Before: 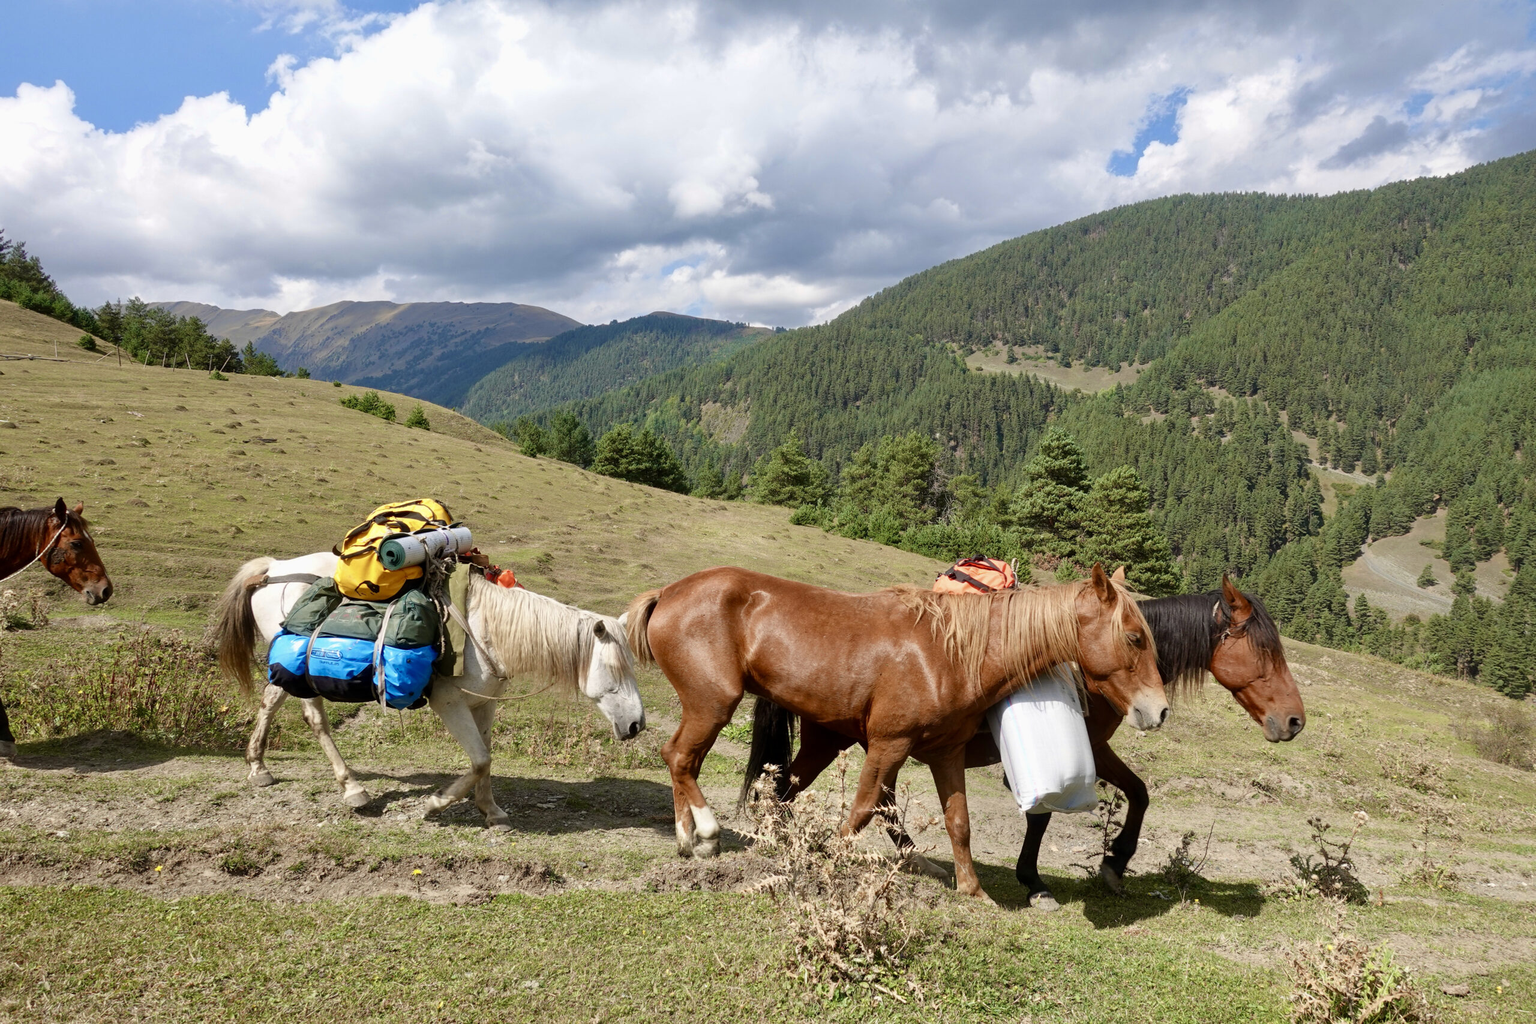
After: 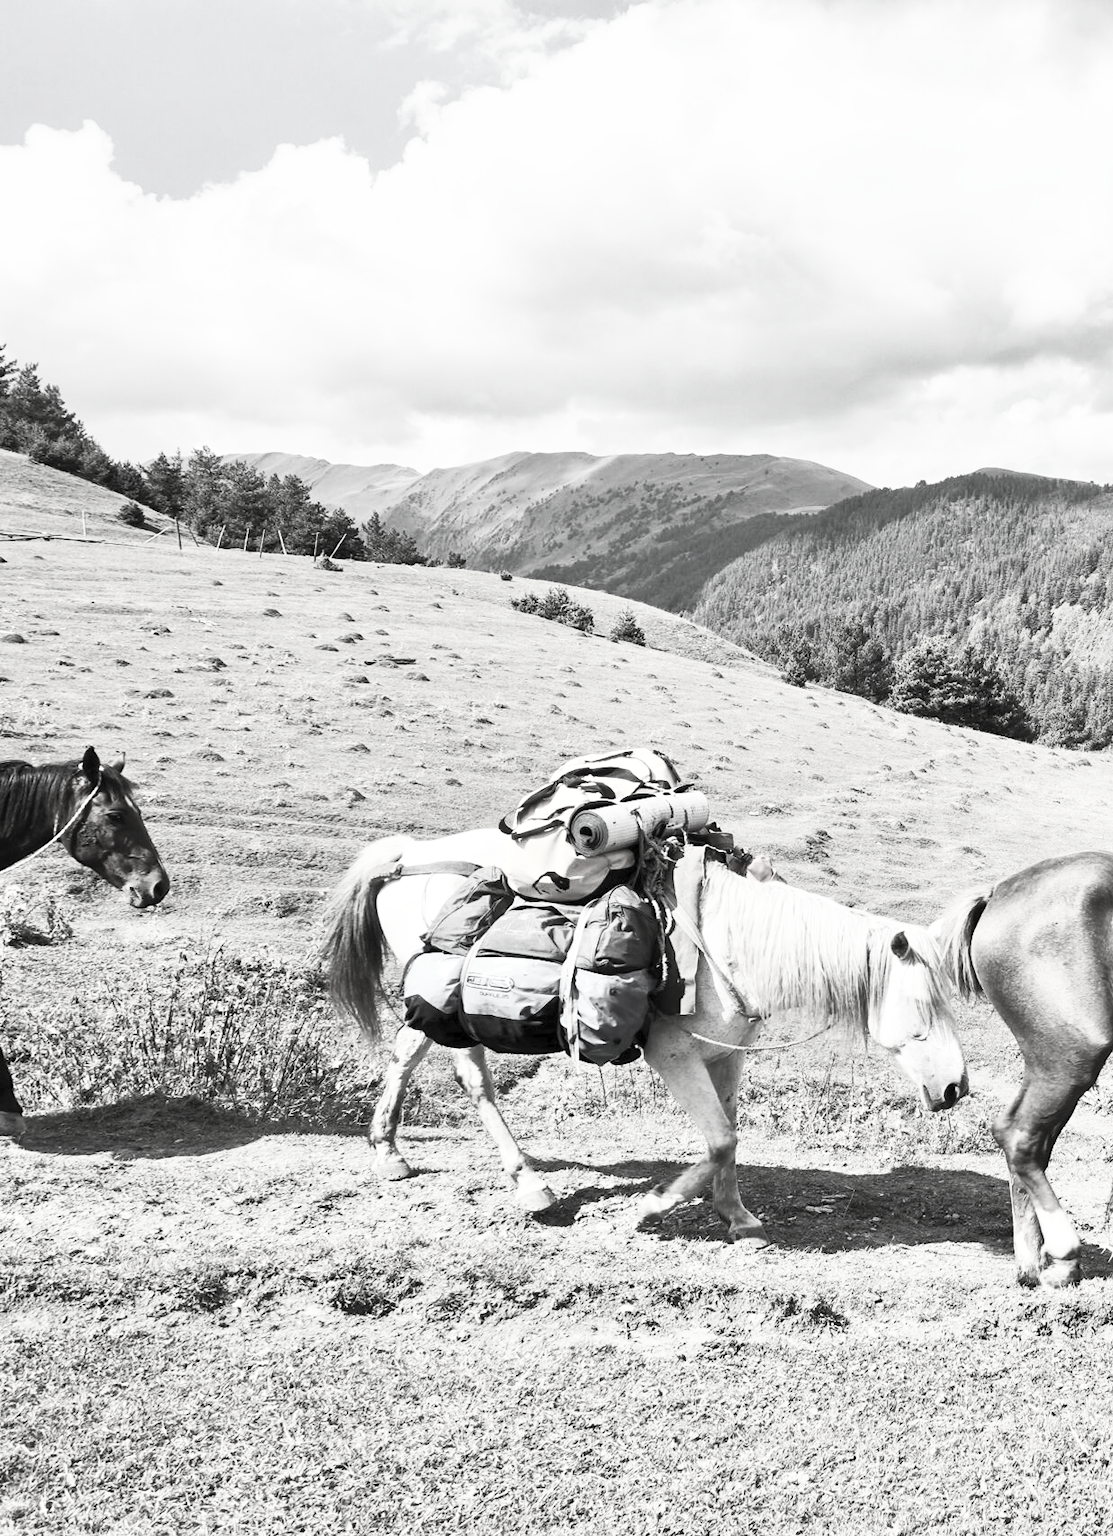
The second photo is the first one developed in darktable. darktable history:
tone equalizer: -8 EV 1.04 EV, -7 EV 0.973 EV, -6 EV 0.962 EV, -5 EV 1.03 EV, -4 EV 1.02 EV, -3 EV 0.727 EV, -2 EV 0.475 EV, -1 EV 0.261 EV
crop and rotate: left 0.037%, top 0%, right 51.633%
shadows and highlights: shadows 37.36, highlights -27.6, soften with gaussian
contrast brightness saturation: contrast 0.546, brightness 0.453, saturation -0.982
